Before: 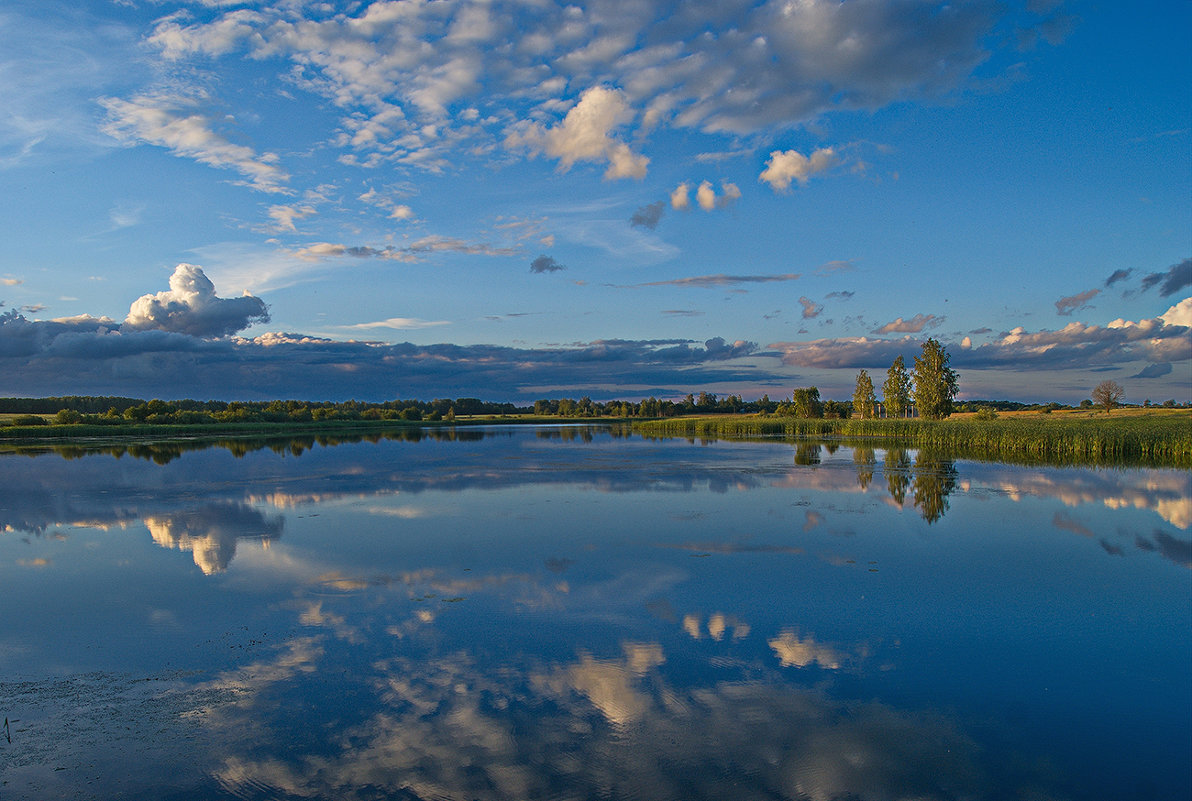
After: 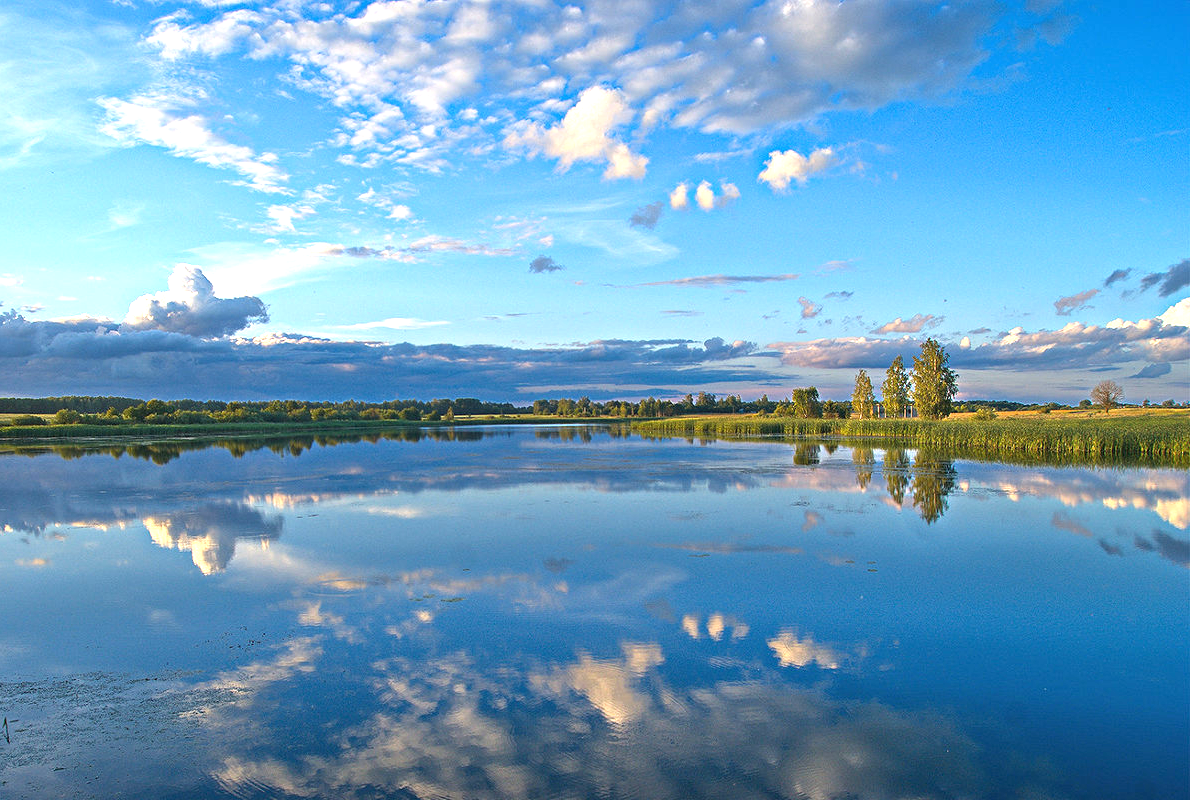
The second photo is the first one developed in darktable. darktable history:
exposure: black level correction 0, exposure 1.3 EV, compensate exposure bias true, compensate highlight preservation false
crop and rotate: left 0.126%
